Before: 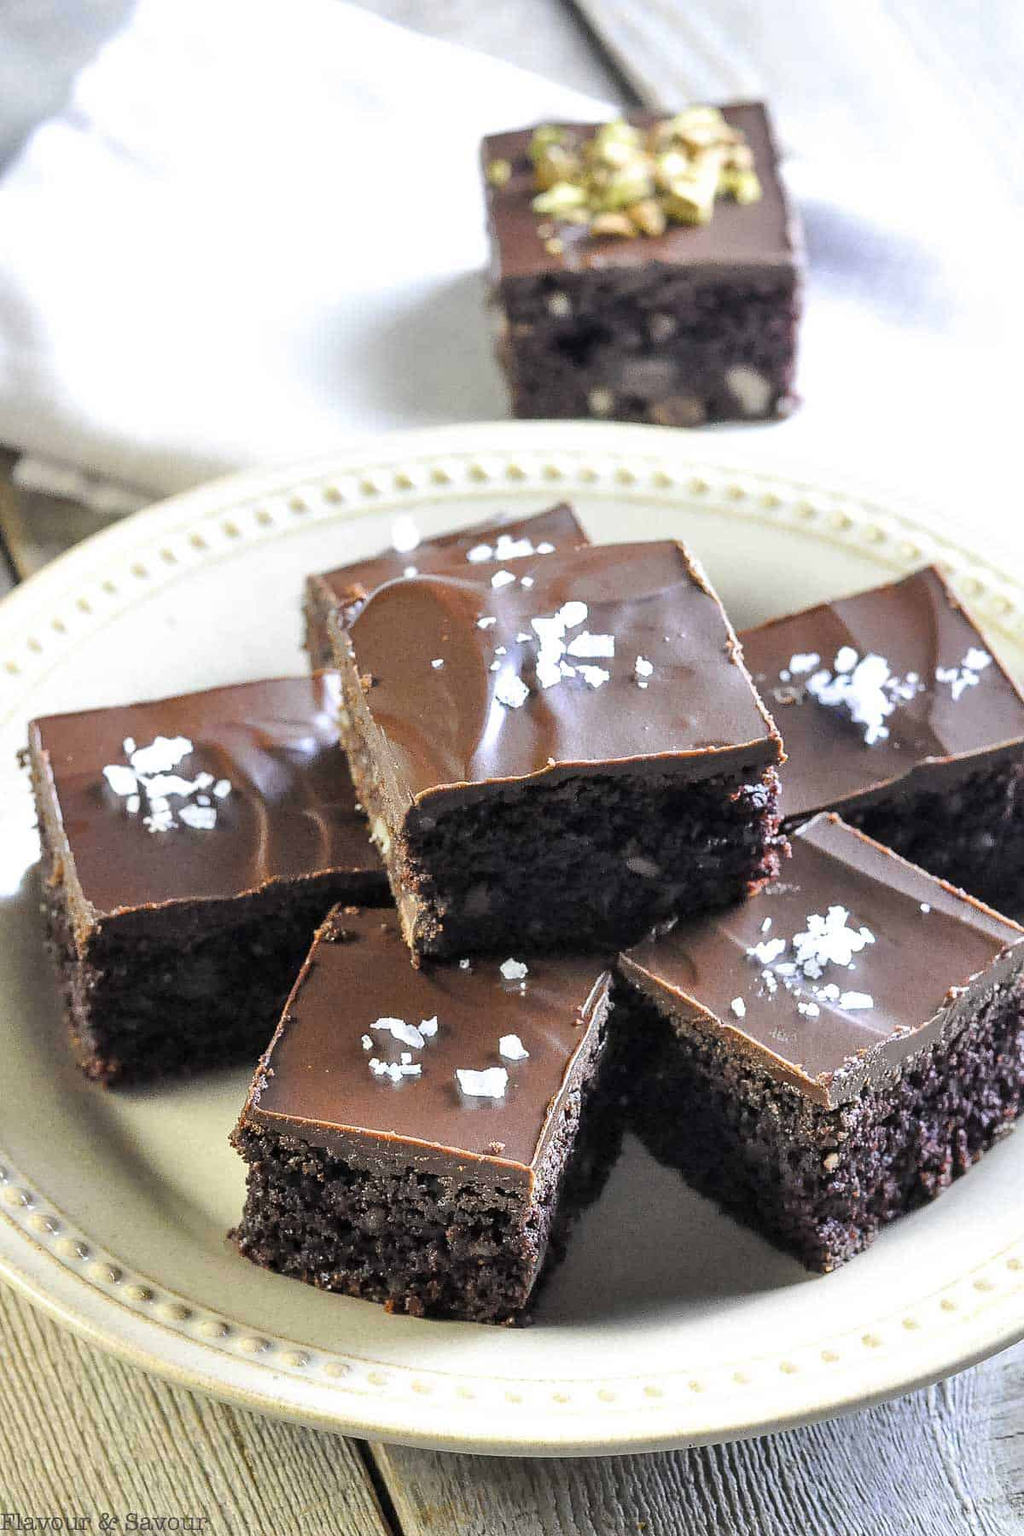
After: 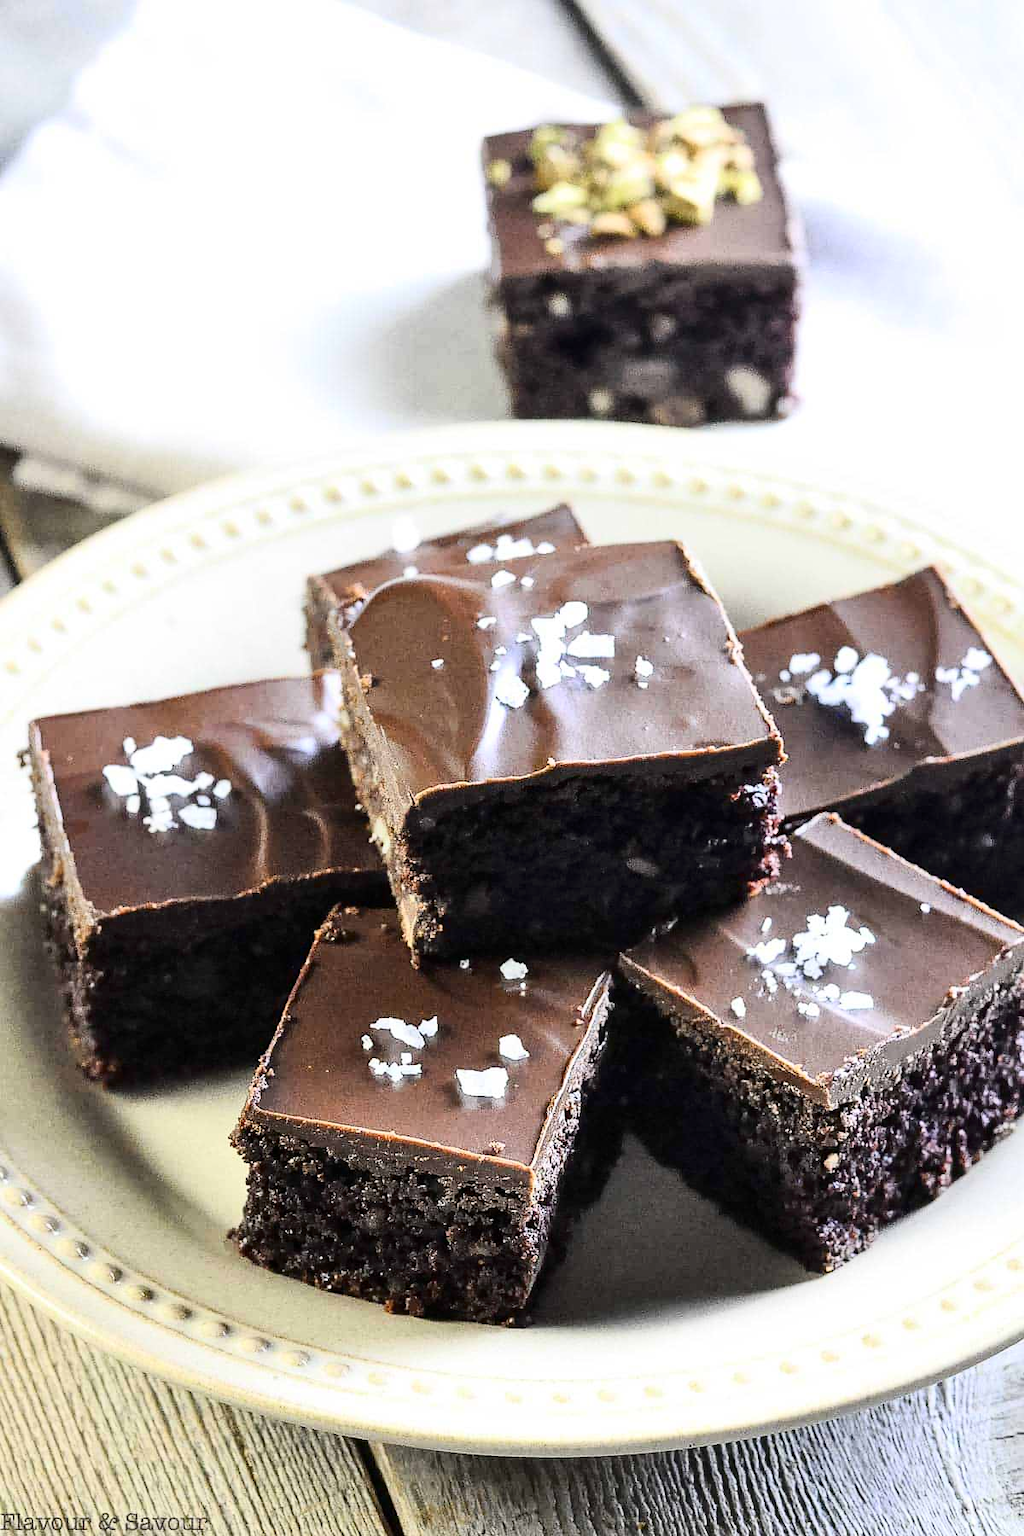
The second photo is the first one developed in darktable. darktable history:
tone curve: curves: ch0 [(0, 0) (0.195, 0.109) (0.751, 0.848) (1, 1)], color space Lab, independent channels, preserve colors none
